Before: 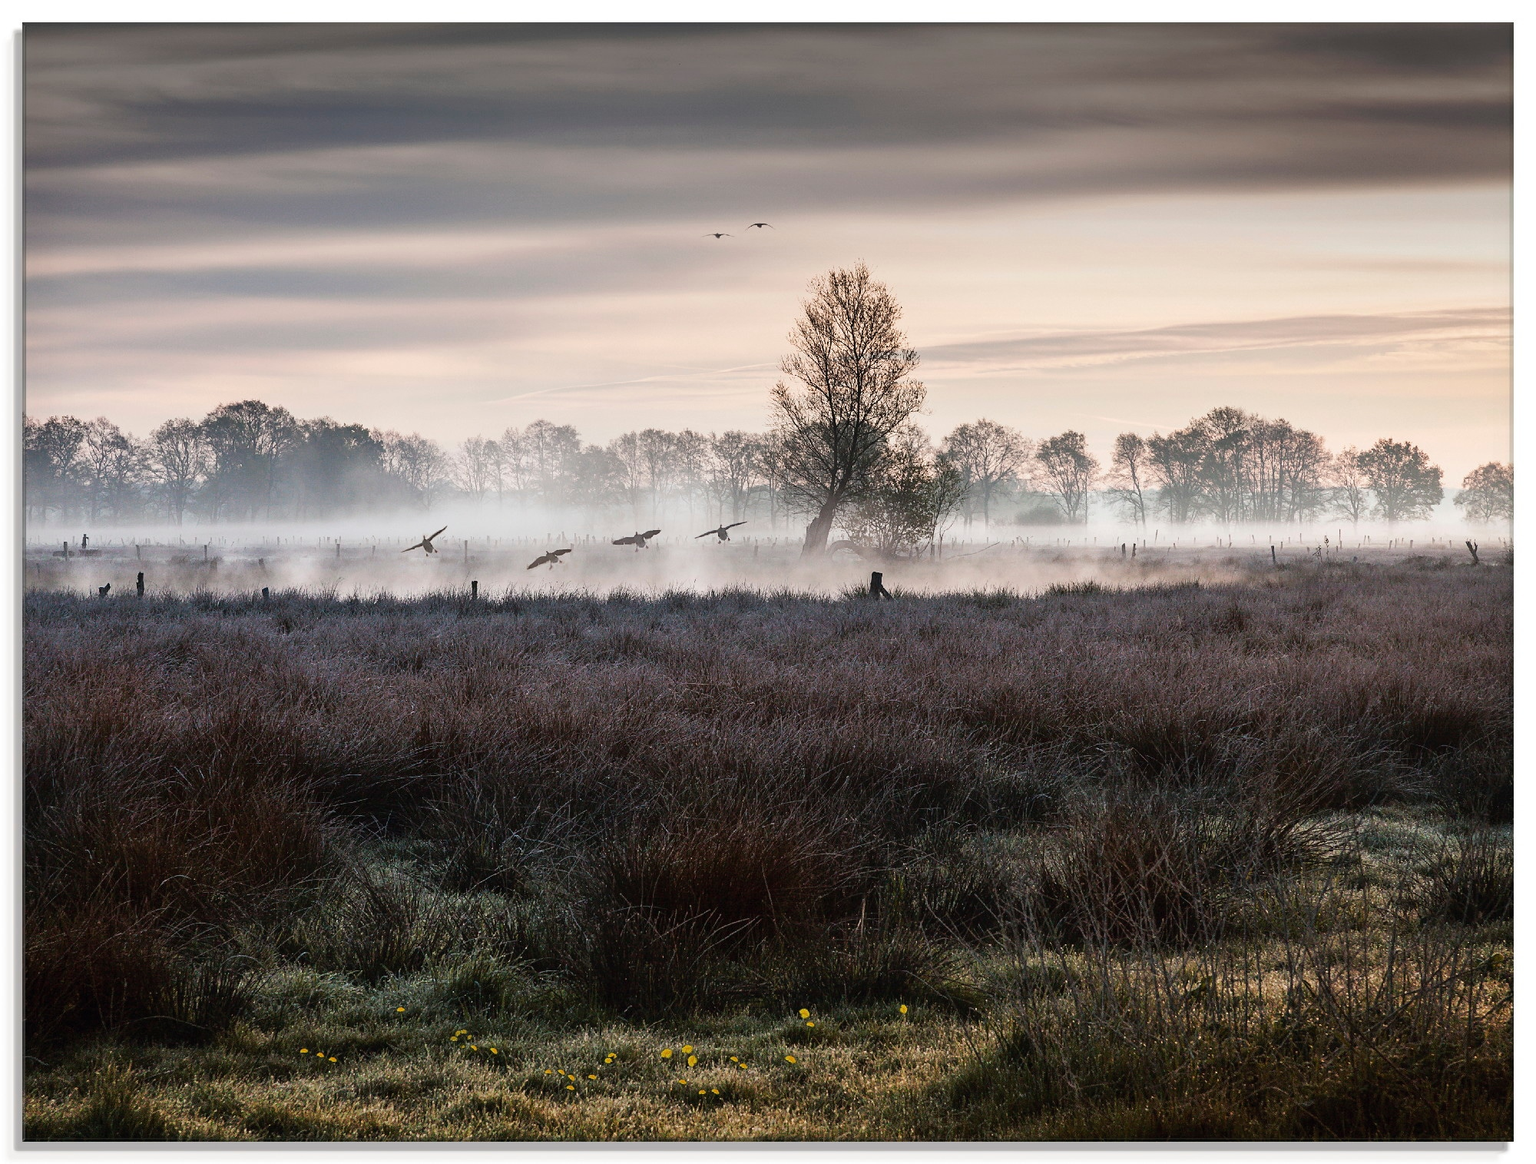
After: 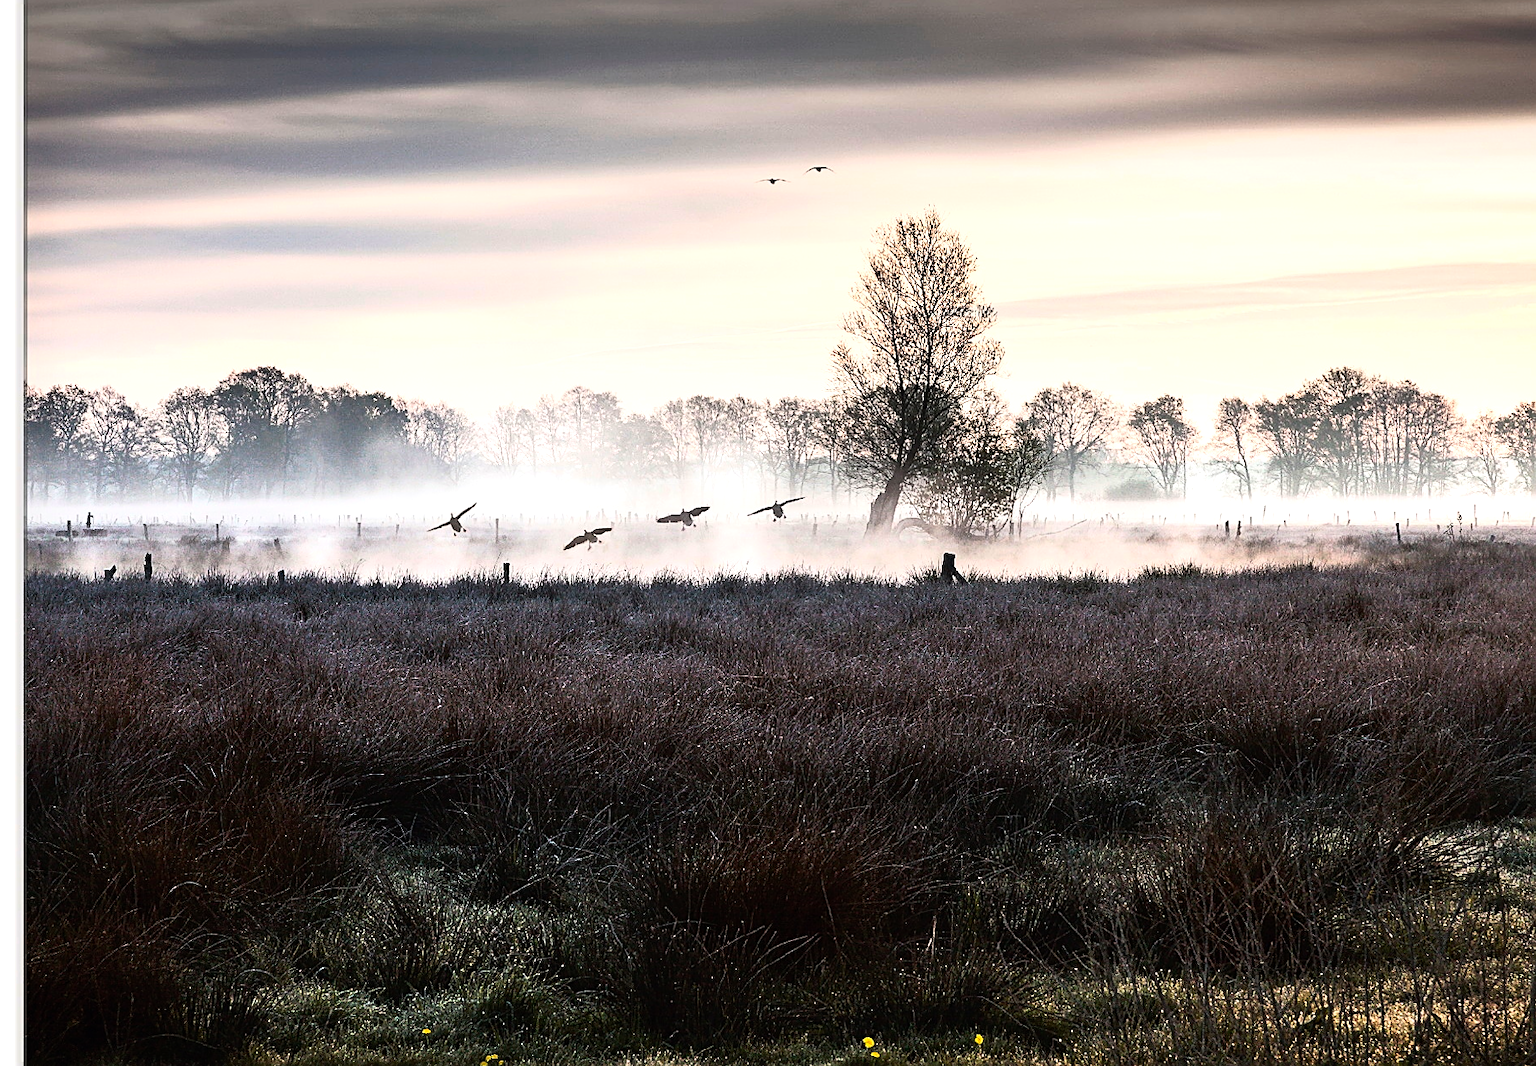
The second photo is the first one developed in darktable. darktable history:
crop: top 7.49%, right 9.717%, bottom 11.943%
sharpen: on, module defaults
tone equalizer: -8 EV -0.75 EV, -7 EV -0.7 EV, -6 EV -0.6 EV, -5 EV -0.4 EV, -3 EV 0.4 EV, -2 EV 0.6 EV, -1 EV 0.7 EV, +0 EV 0.75 EV, edges refinement/feathering 500, mask exposure compensation -1.57 EV, preserve details no
base curve: curves: ch0 [(0, 0) (0.257, 0.25) (0.482, 0.586) (0.757, 0.871) (1, 1)]
rotate and perspective: lens shift (horizontal) -0.055, automatic cropping off
contrast brightness saturation: contrast 0.04, saturation 0.16
